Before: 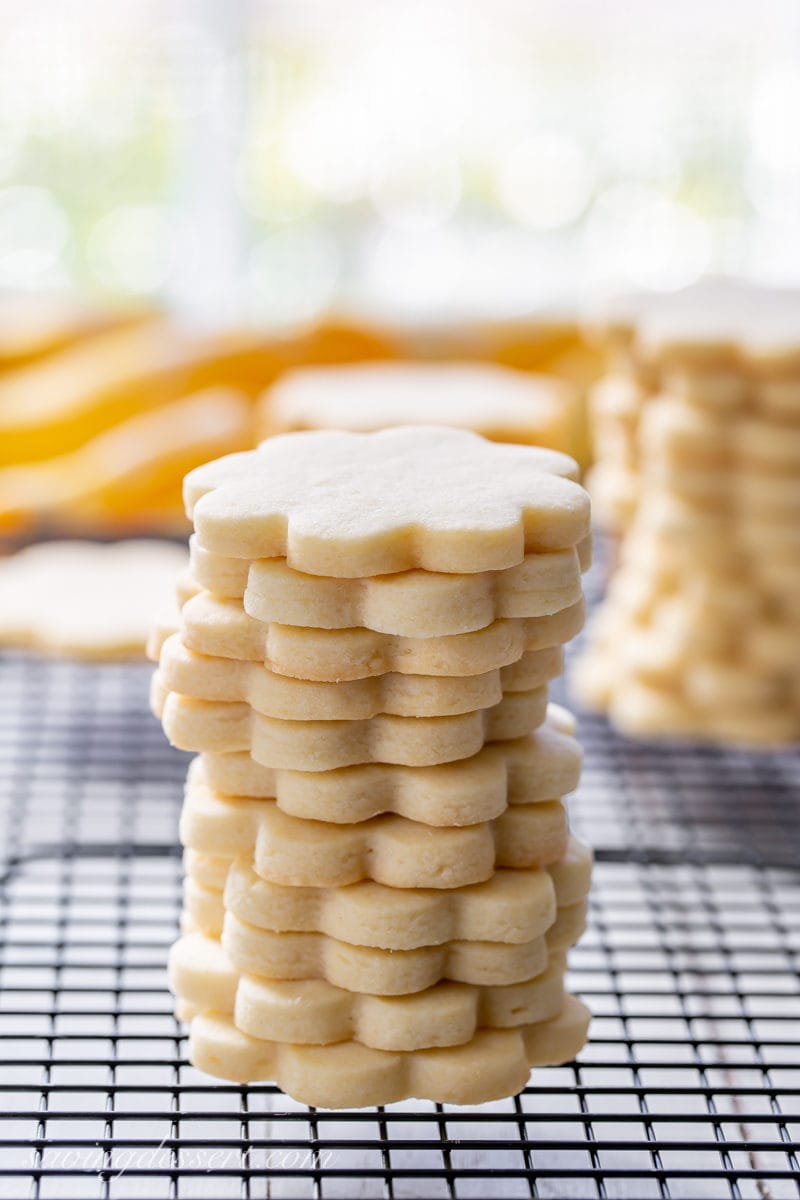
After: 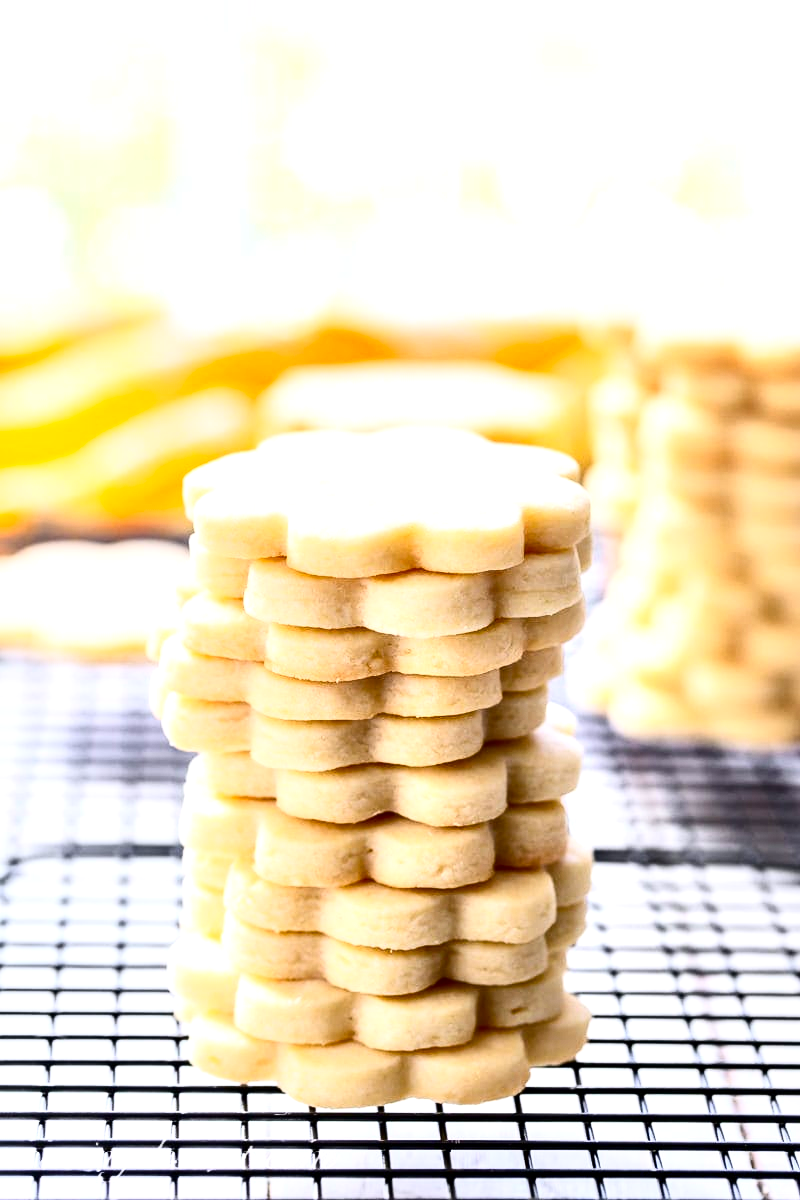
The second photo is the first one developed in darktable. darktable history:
levels: mode automatic, black 0.023%, white 99.97%, levels [0.062, 0.494, 0.925]
local contrast: mode bilateral grid, contrast 25, coarseness 60, detail 151%, midtone range 0.2
contrast brightness saturation: contrast 0.4, brightness 0.1, saturation 0.21
exposure: black level correction 0.001, exposure 0.5 EV, compensate exposure bias true, compensate highlight preservation false
